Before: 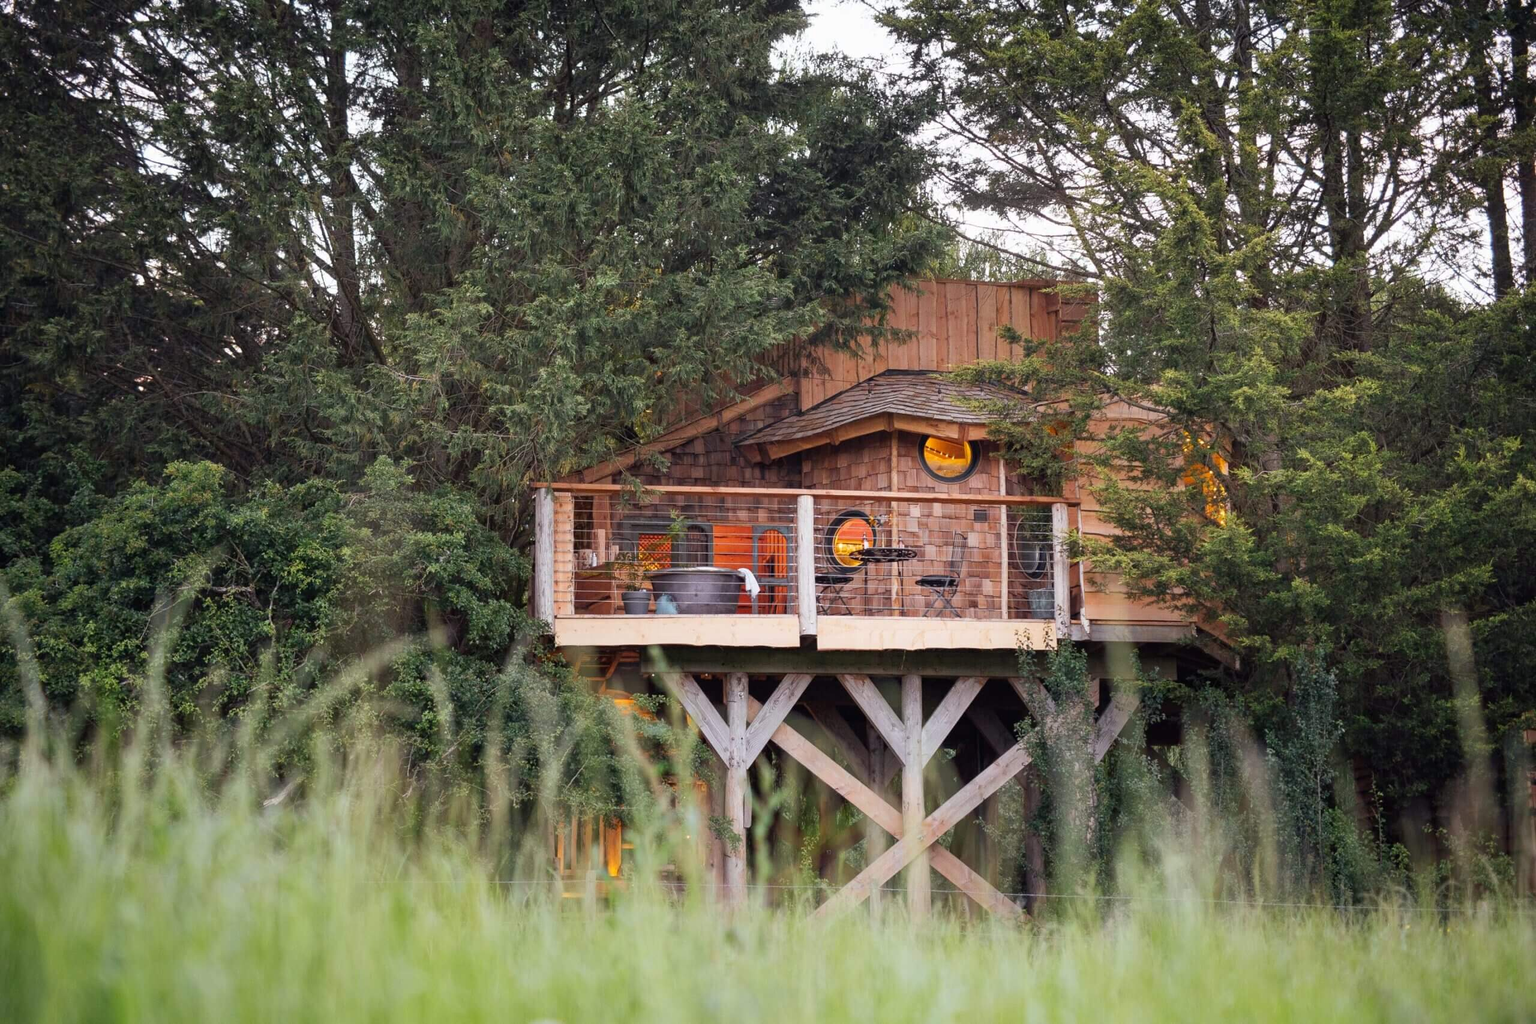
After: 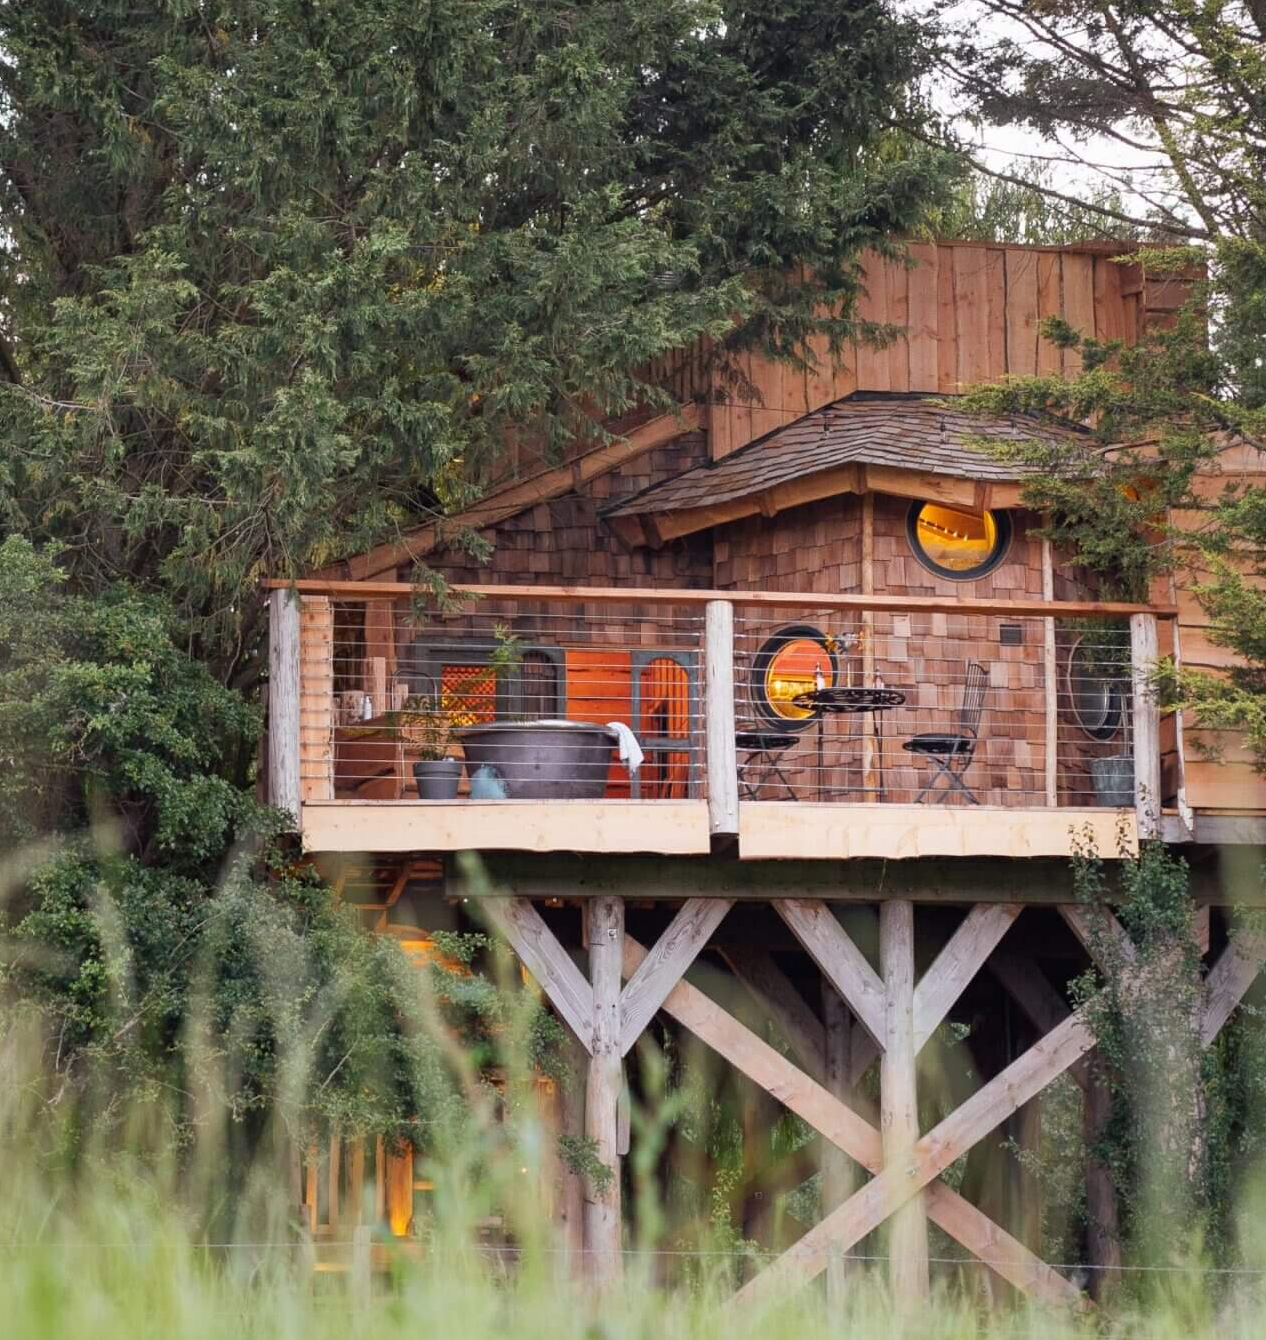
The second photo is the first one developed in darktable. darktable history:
exposure: compensate highlight preservation false
crop and rotate: angle 0.02°, left 24.353%, top 13.219%, right 26.156%, bottom 8.224%
